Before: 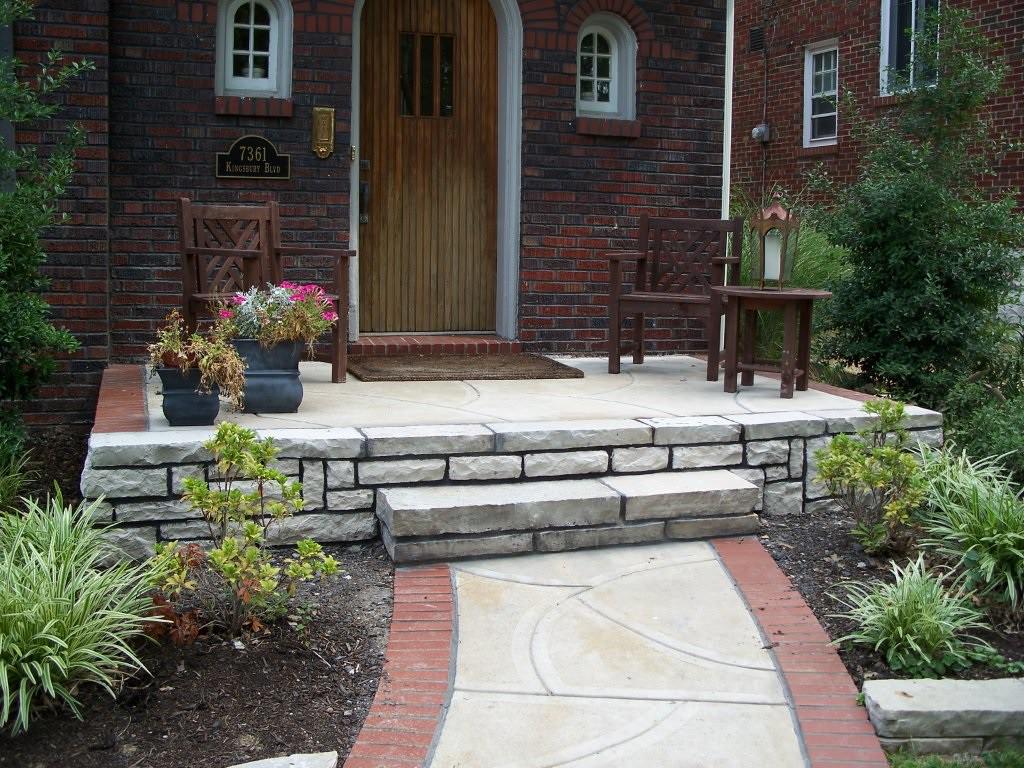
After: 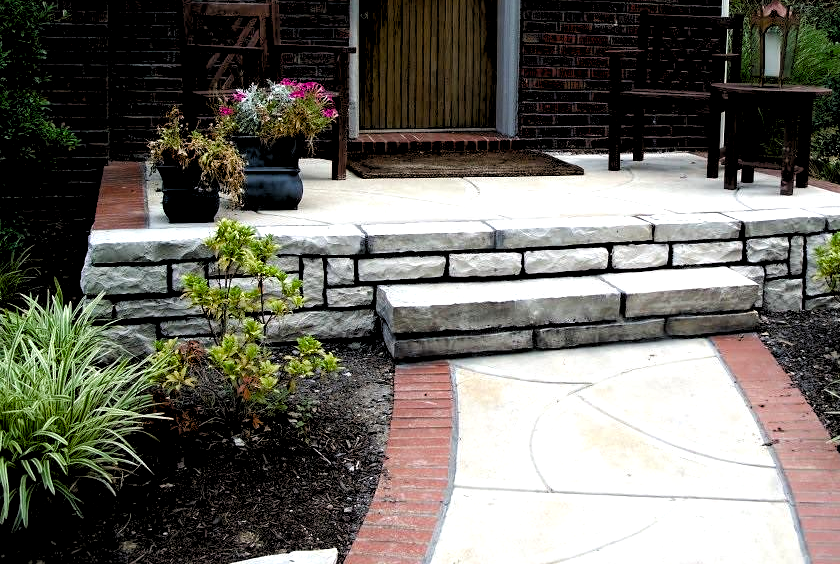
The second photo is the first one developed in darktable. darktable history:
tone equalizer: -8 EV -0.001 EV, -7 EV 0.001 EV, -6 EV -0.002 EV, -5 EV -0.003 EV, -4 EV -0.062 EV, -3 EV -0.222 EV, -2 EV -0.267 EV, -1 EV 0.105 EV, +0 EV 0.303 EV
crop: top 26.531%, right 17.959%
color balance rgb: perceptual saturation grading › global saturation 20%, perceptual saturation grading › highlights -25%, perceptual saturation grading › shadows 50%
rgb levels: levels [[0.034, 0.472, 0.904], [0, 0.5, 1], [0, 0.5, 1]]
local contrast: highlights 100%, shadows 100%, detail 120%, midtone range 0.2
